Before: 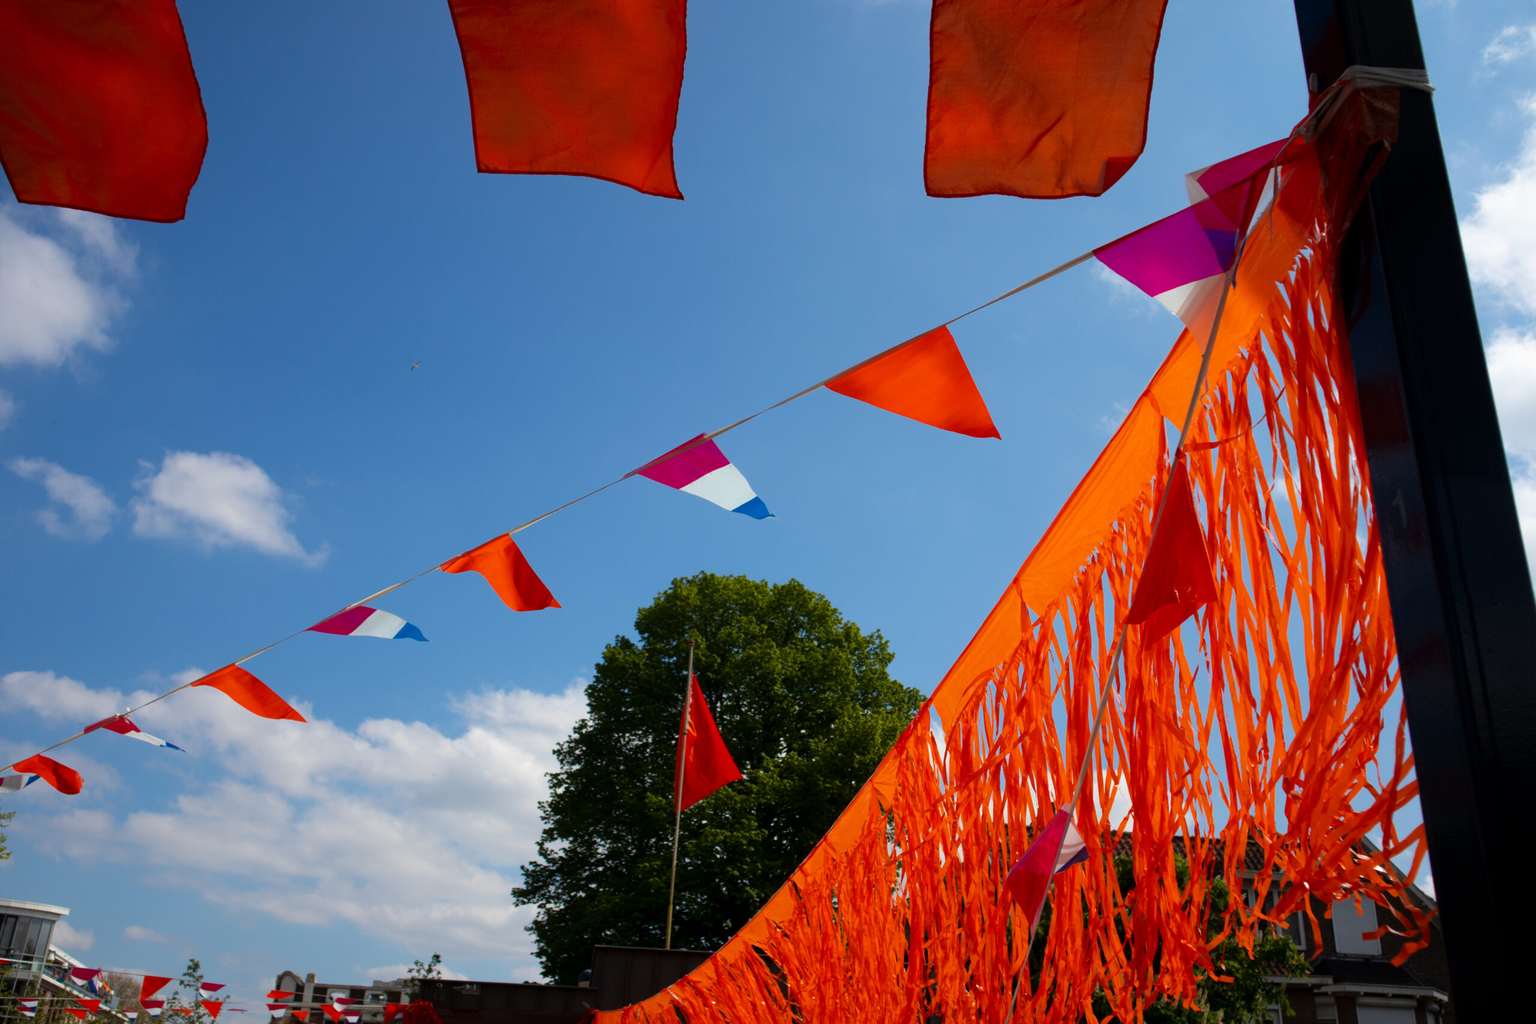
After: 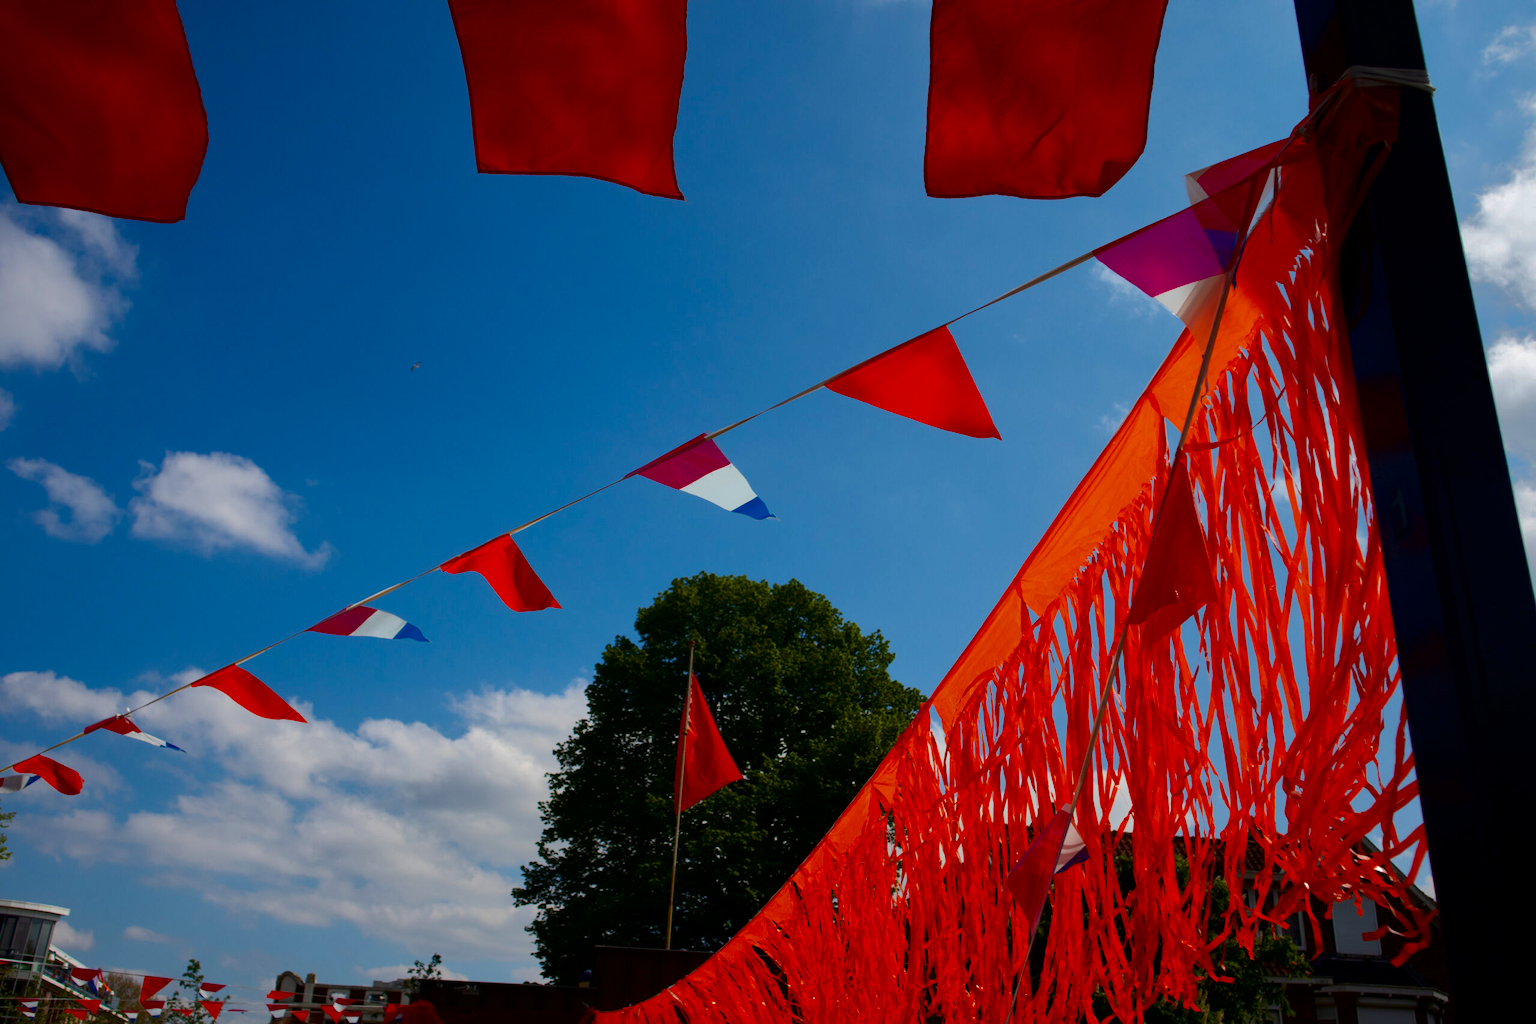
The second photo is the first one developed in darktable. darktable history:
contrast brightness saturation: contrast 0.1, brightness -0.26, saturation 0.14
shadows and highlights: shadows 25, highlights -70
